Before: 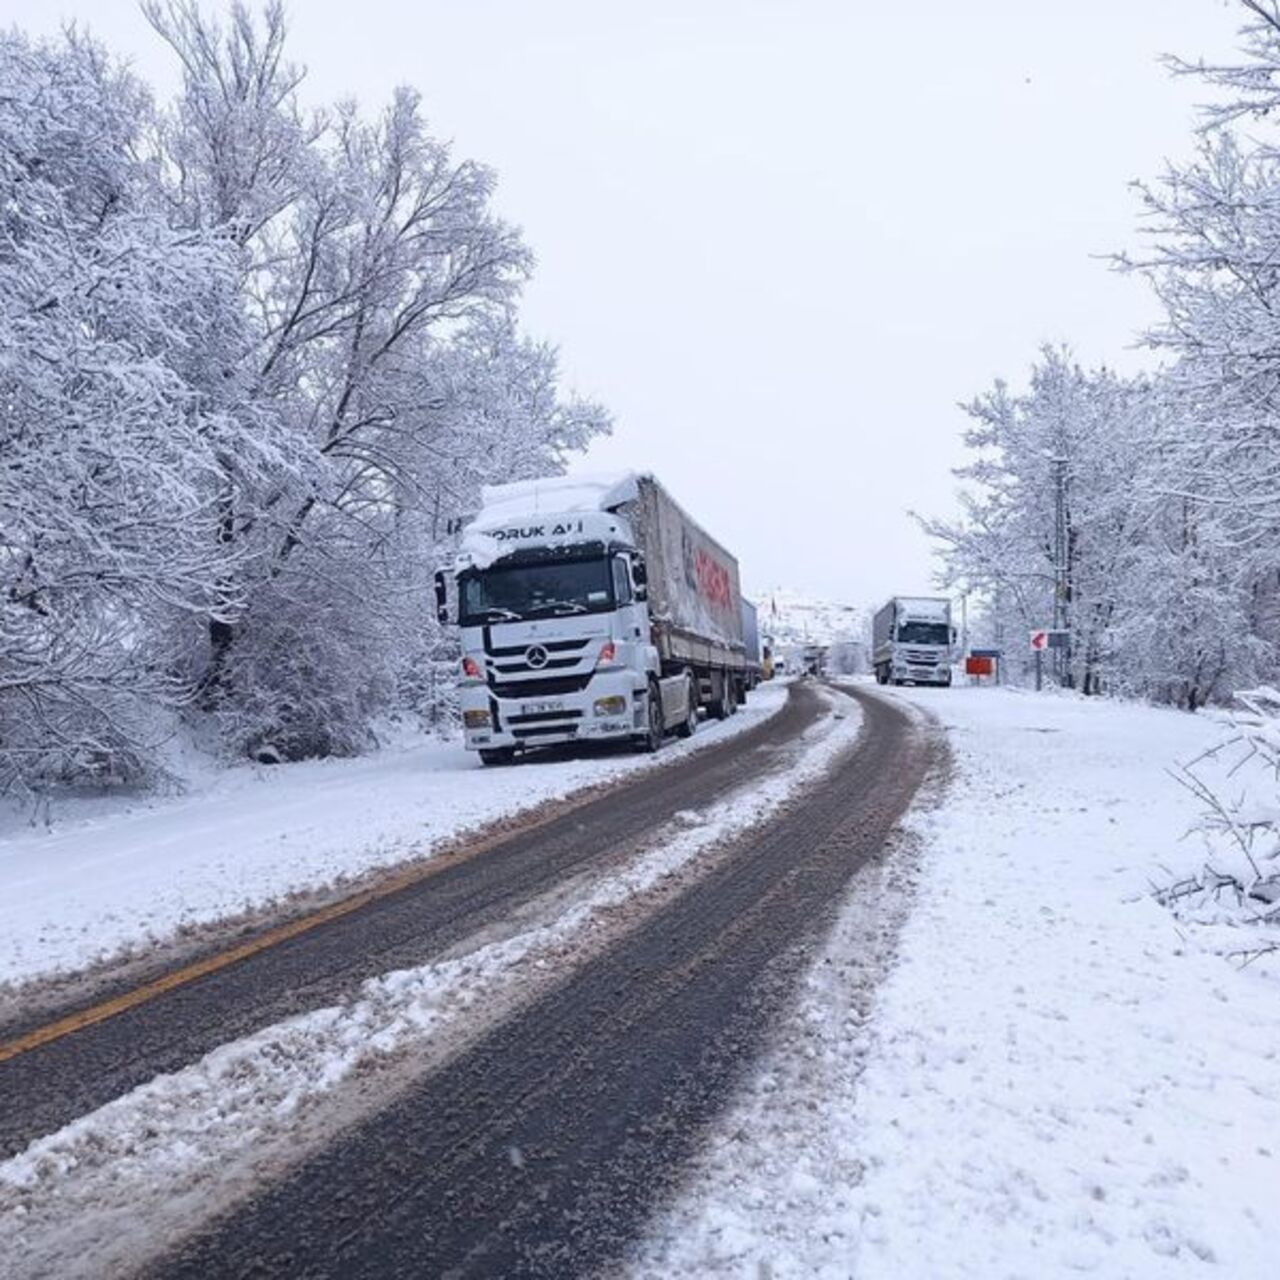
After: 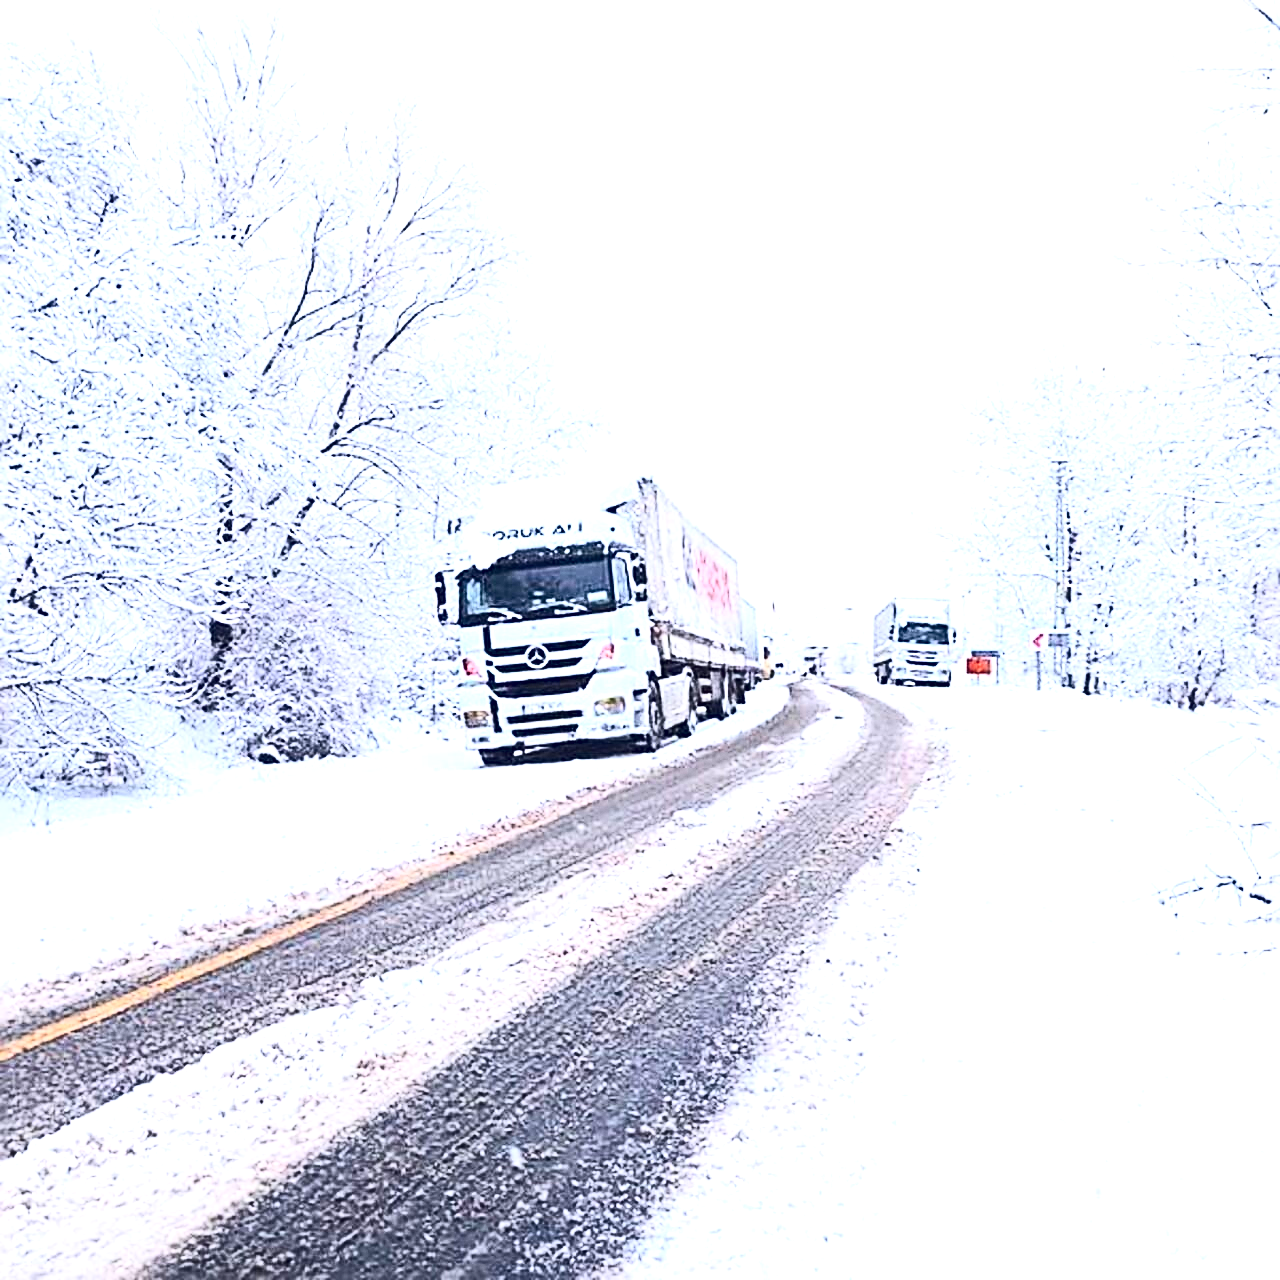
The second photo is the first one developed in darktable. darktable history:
contrast brightness saturation: contrast 0.39, brightness 0.1
exposure: black level correction 0.001, exposure 1.822 EV, compensate exposure bias true, compensate highlight preservation false
sharpen: radius 2.817, amount 0.715
